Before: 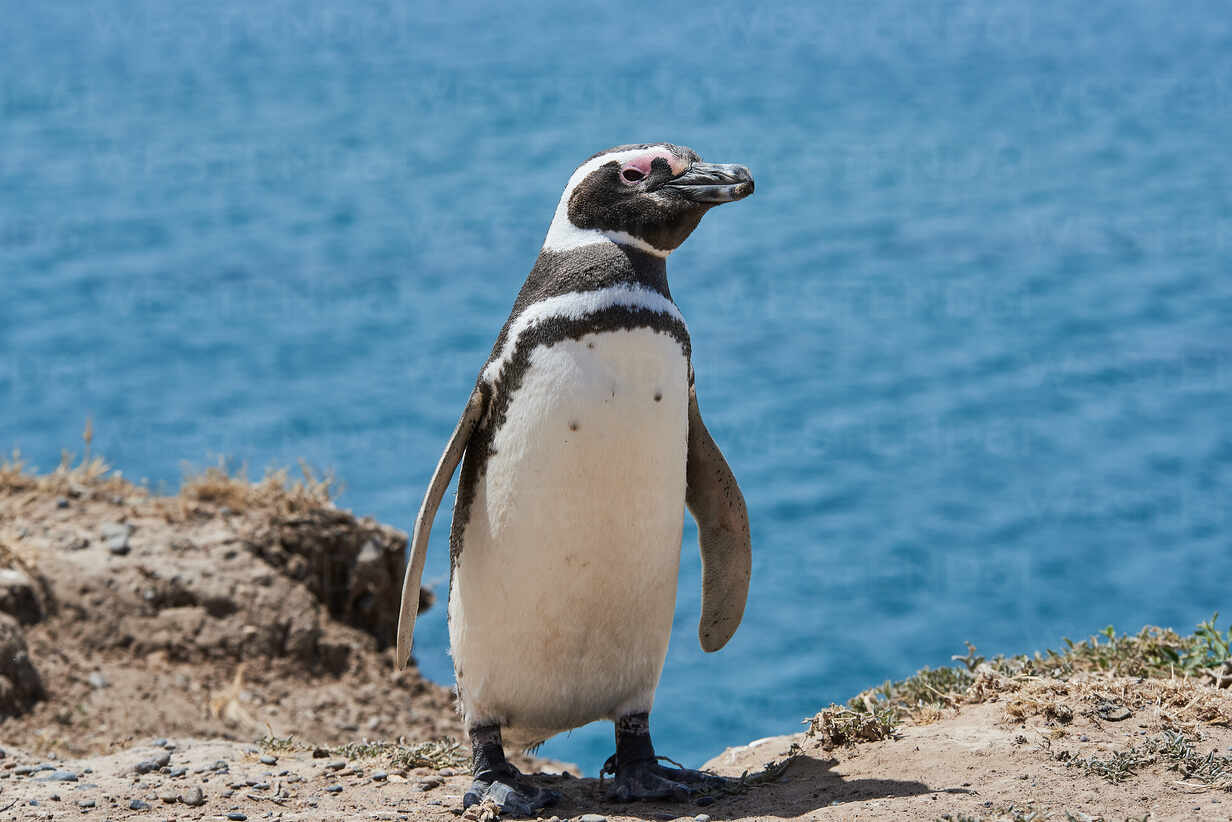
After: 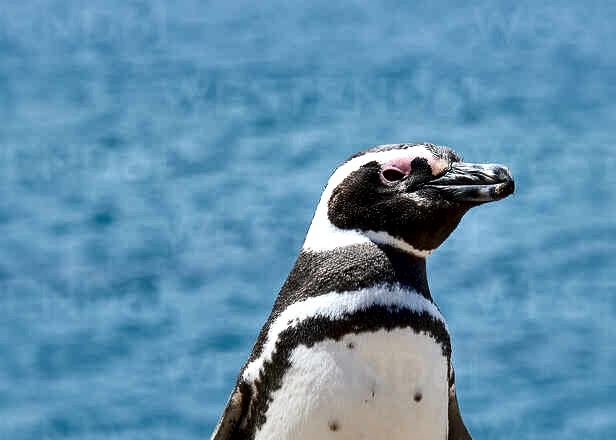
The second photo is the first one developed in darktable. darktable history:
local contrast: mode bilateral grid, contrast 44, coarseness 69, detail 214%, midtone range 0.2
crop: left 19.556%, right 30.401%, bottom 46.458%
